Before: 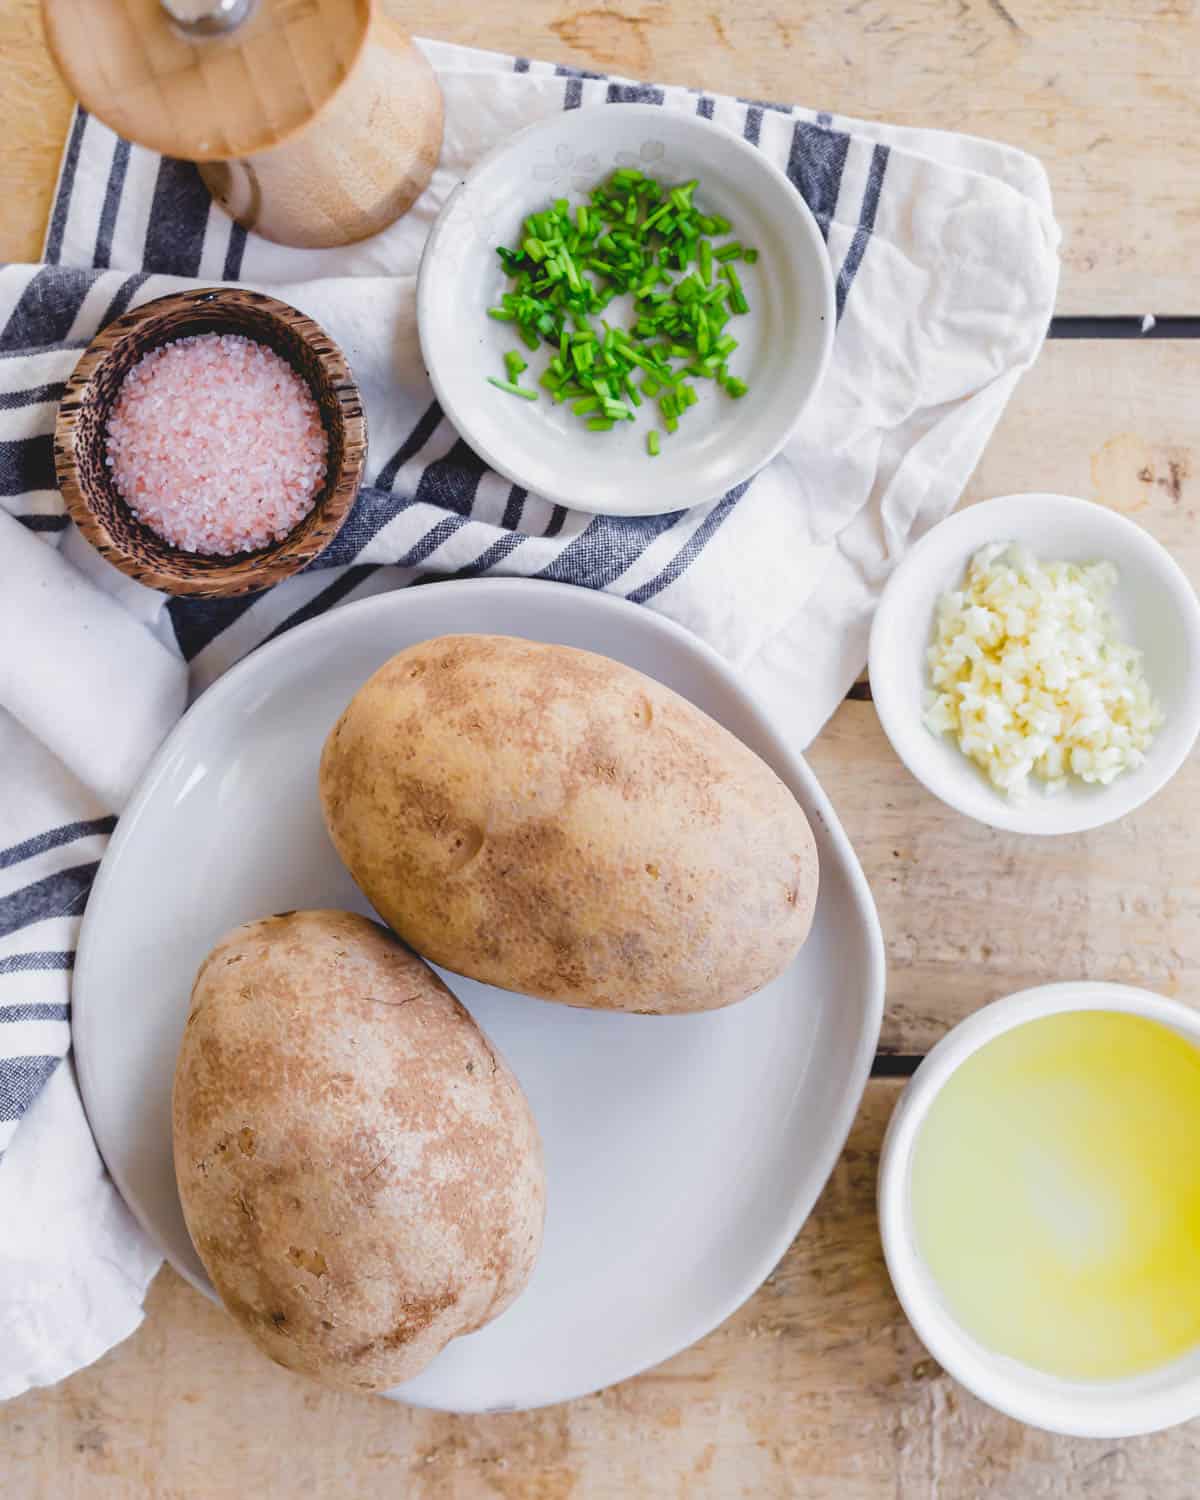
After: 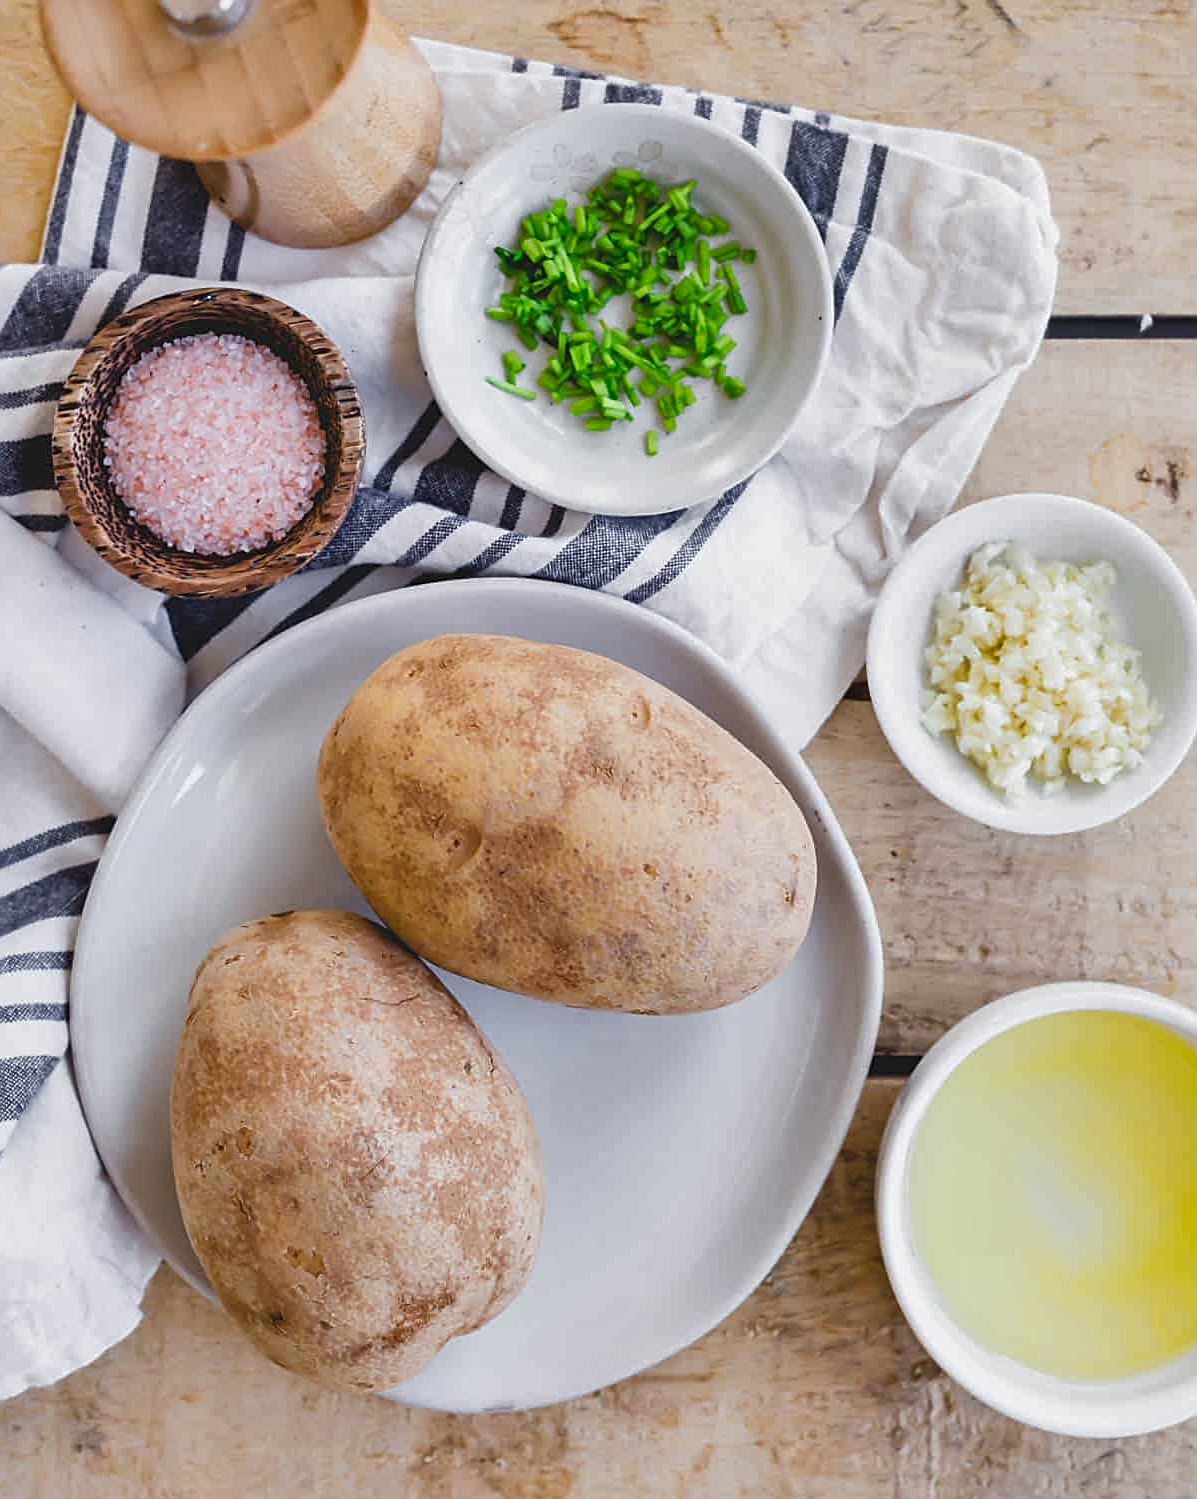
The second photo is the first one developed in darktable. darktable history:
sharpen: on, module defaults
shadows and highlights: shadows 60.54, shadows color adjustment 99.15%, highlights color adjustment 0.601%, soften with gaussian
crop and rotate: left 0.184%, bottom 0.01%
